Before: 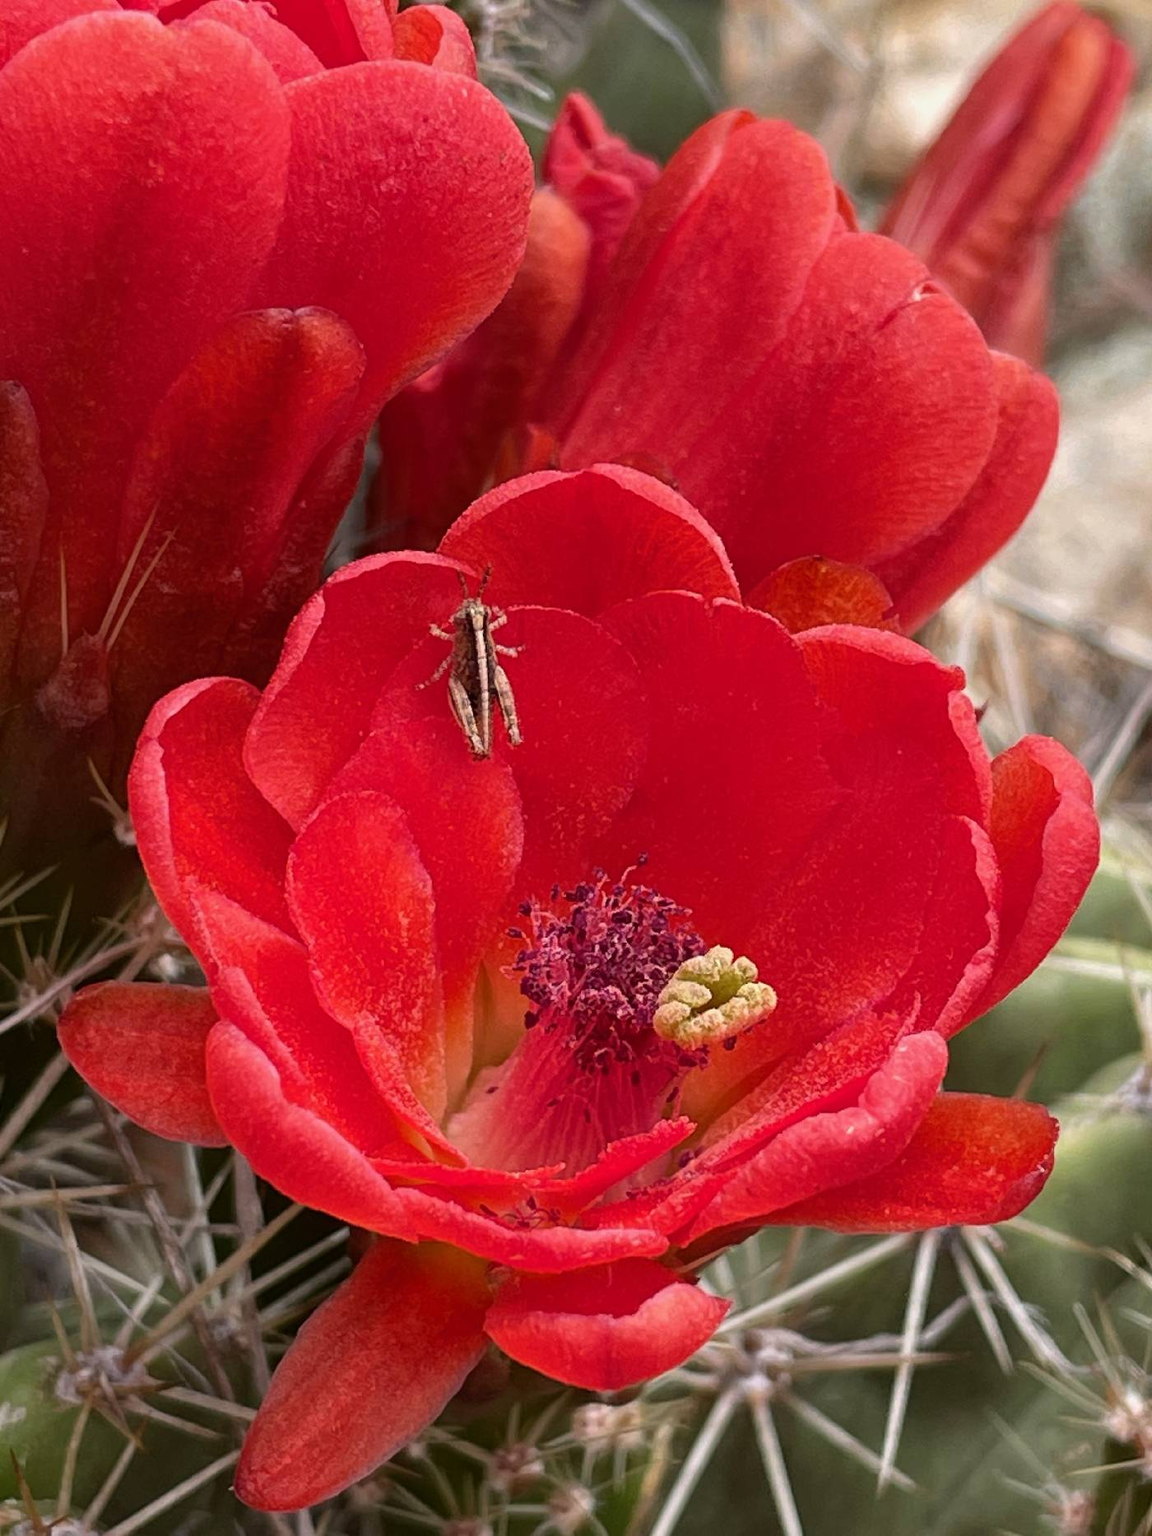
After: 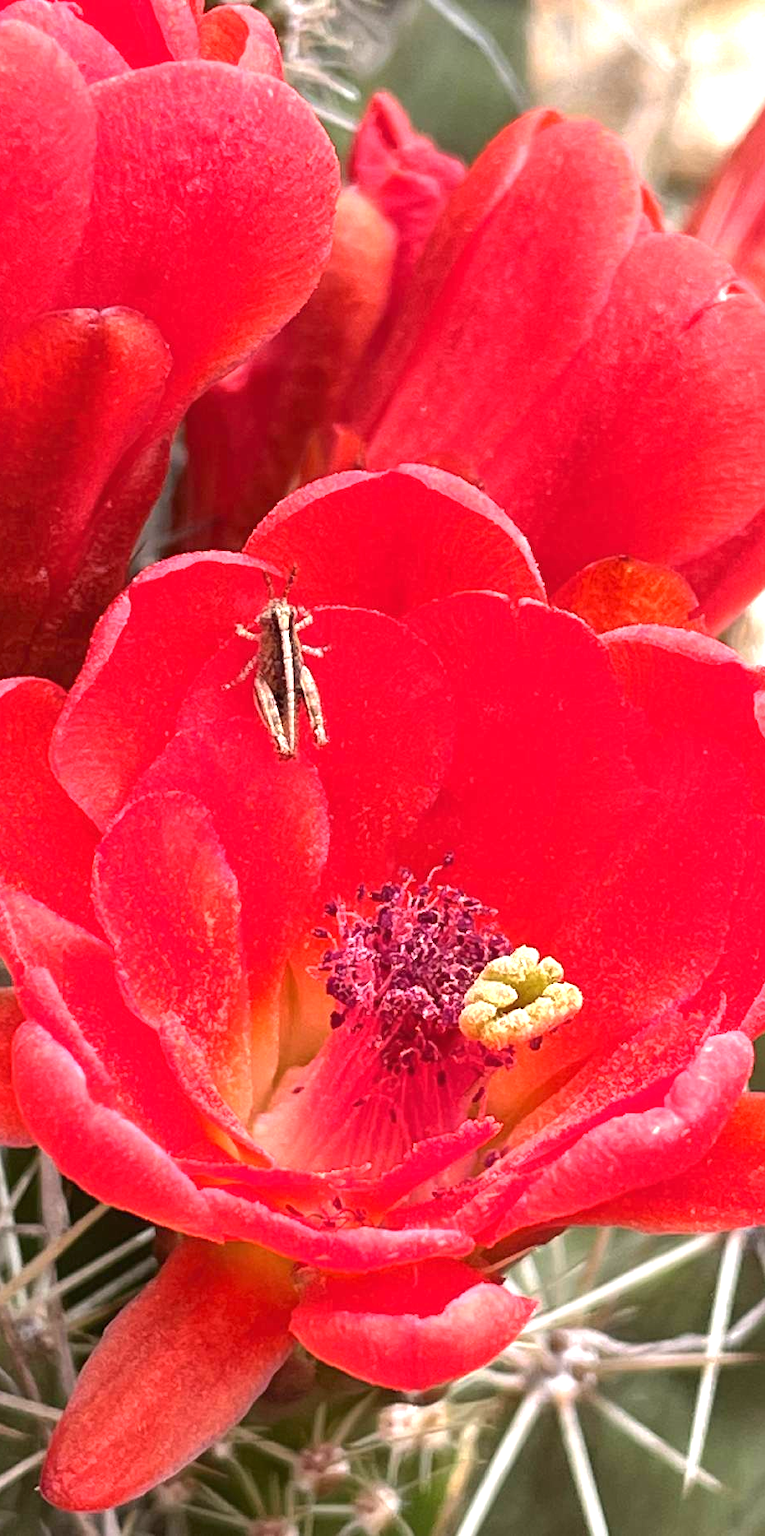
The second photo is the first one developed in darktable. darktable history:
exposure: black level correction 0, exposure 1.2 EV, compensate exposure bias true, compensate highlight preservation false
crop: left 16.899%, right 16.556%
